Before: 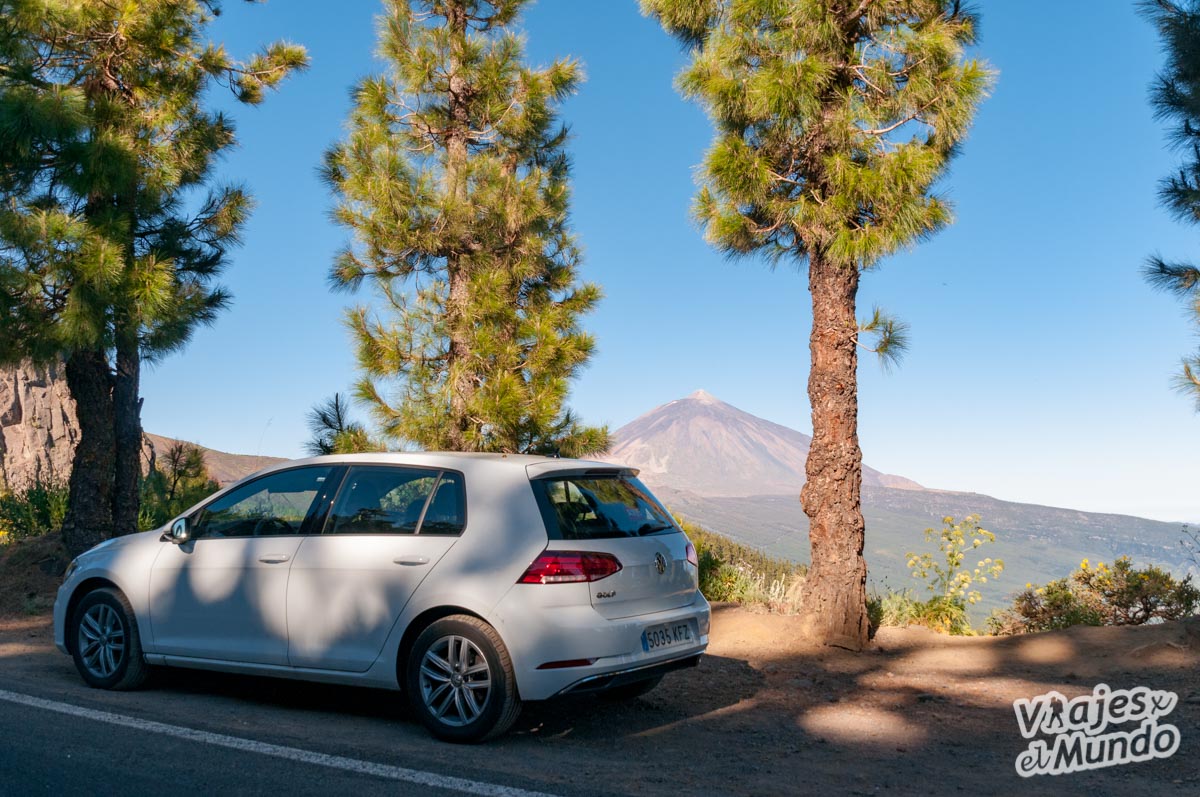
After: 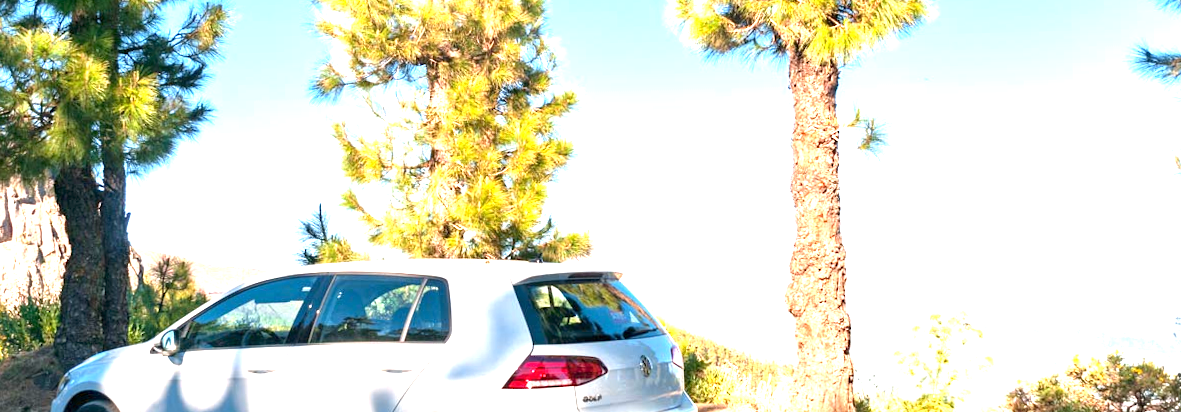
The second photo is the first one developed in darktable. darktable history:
crop and rotate: top 23.043%, bottom 23.437%
rotate and perspective: rotation -1.32°, lens shift (horizontal) -0.031, crop left 0.015, crop right 0.985, crop top 0.047, crop bottom 0.982
exposure: exposure 2 EV, compensate exposure bias true, compensate highlight preservation false
